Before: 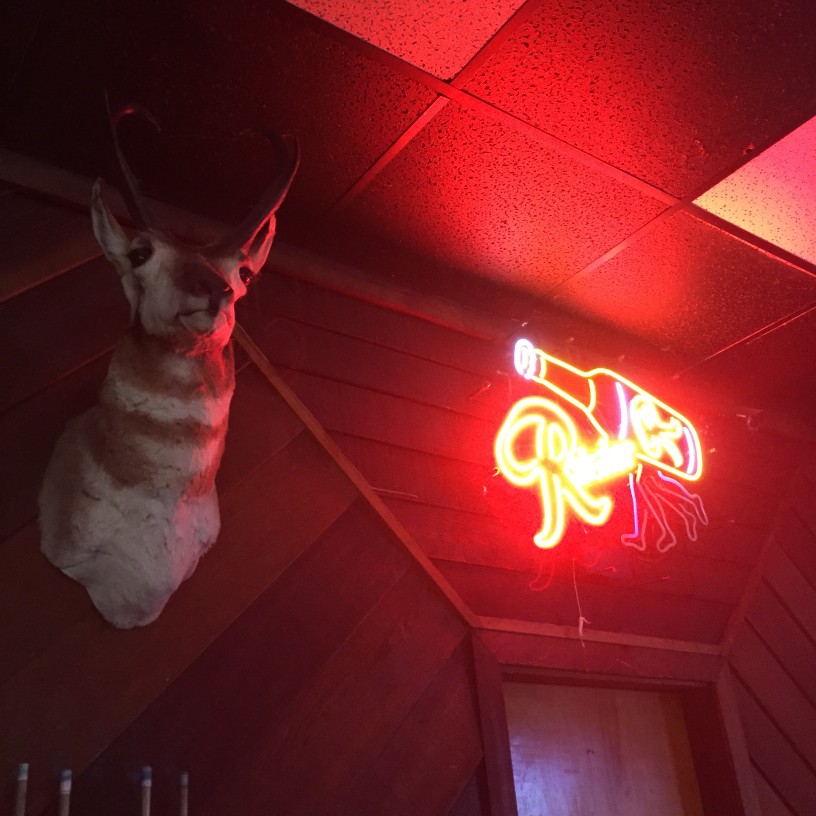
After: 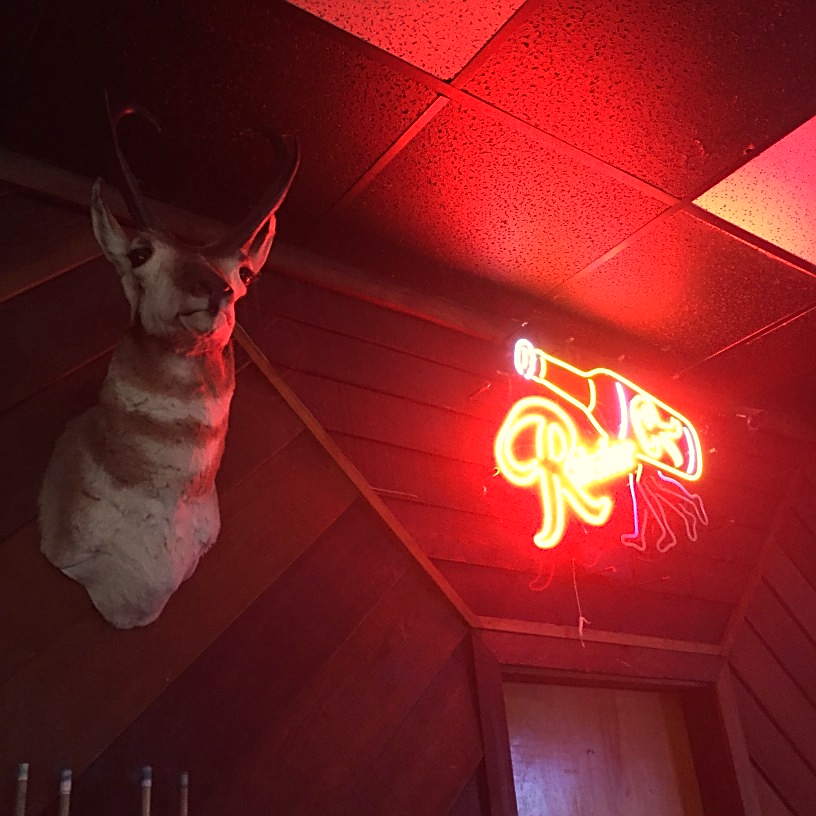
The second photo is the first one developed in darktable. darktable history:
white balance: red 1.045, blue 0.932
sharpen: on, module defaults
